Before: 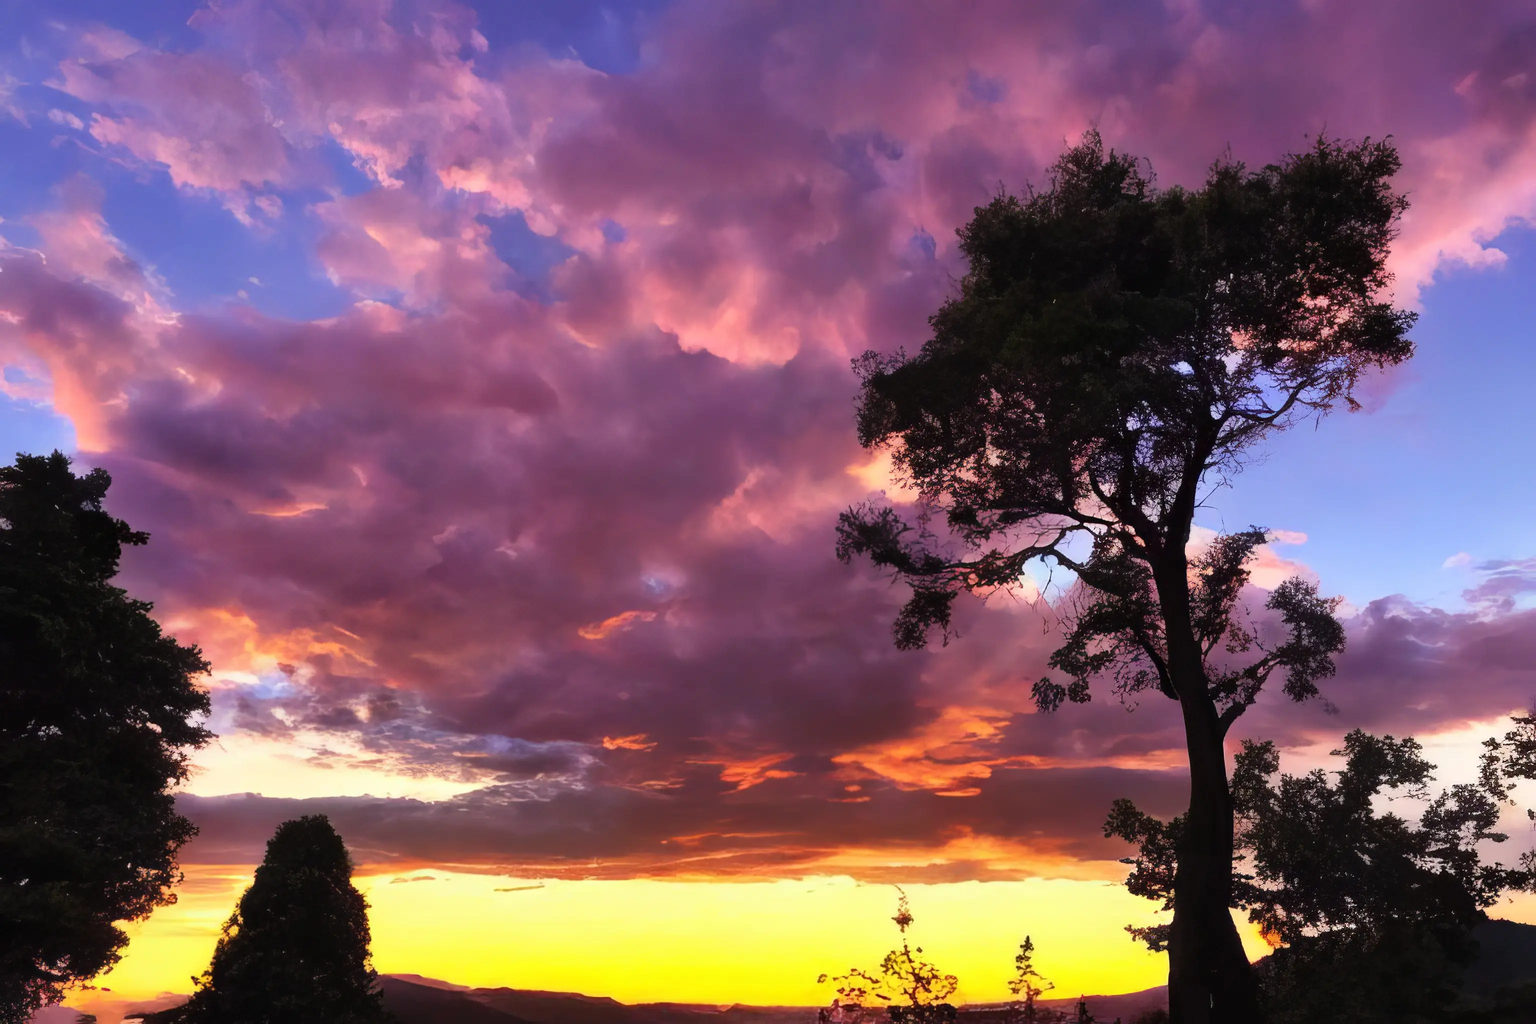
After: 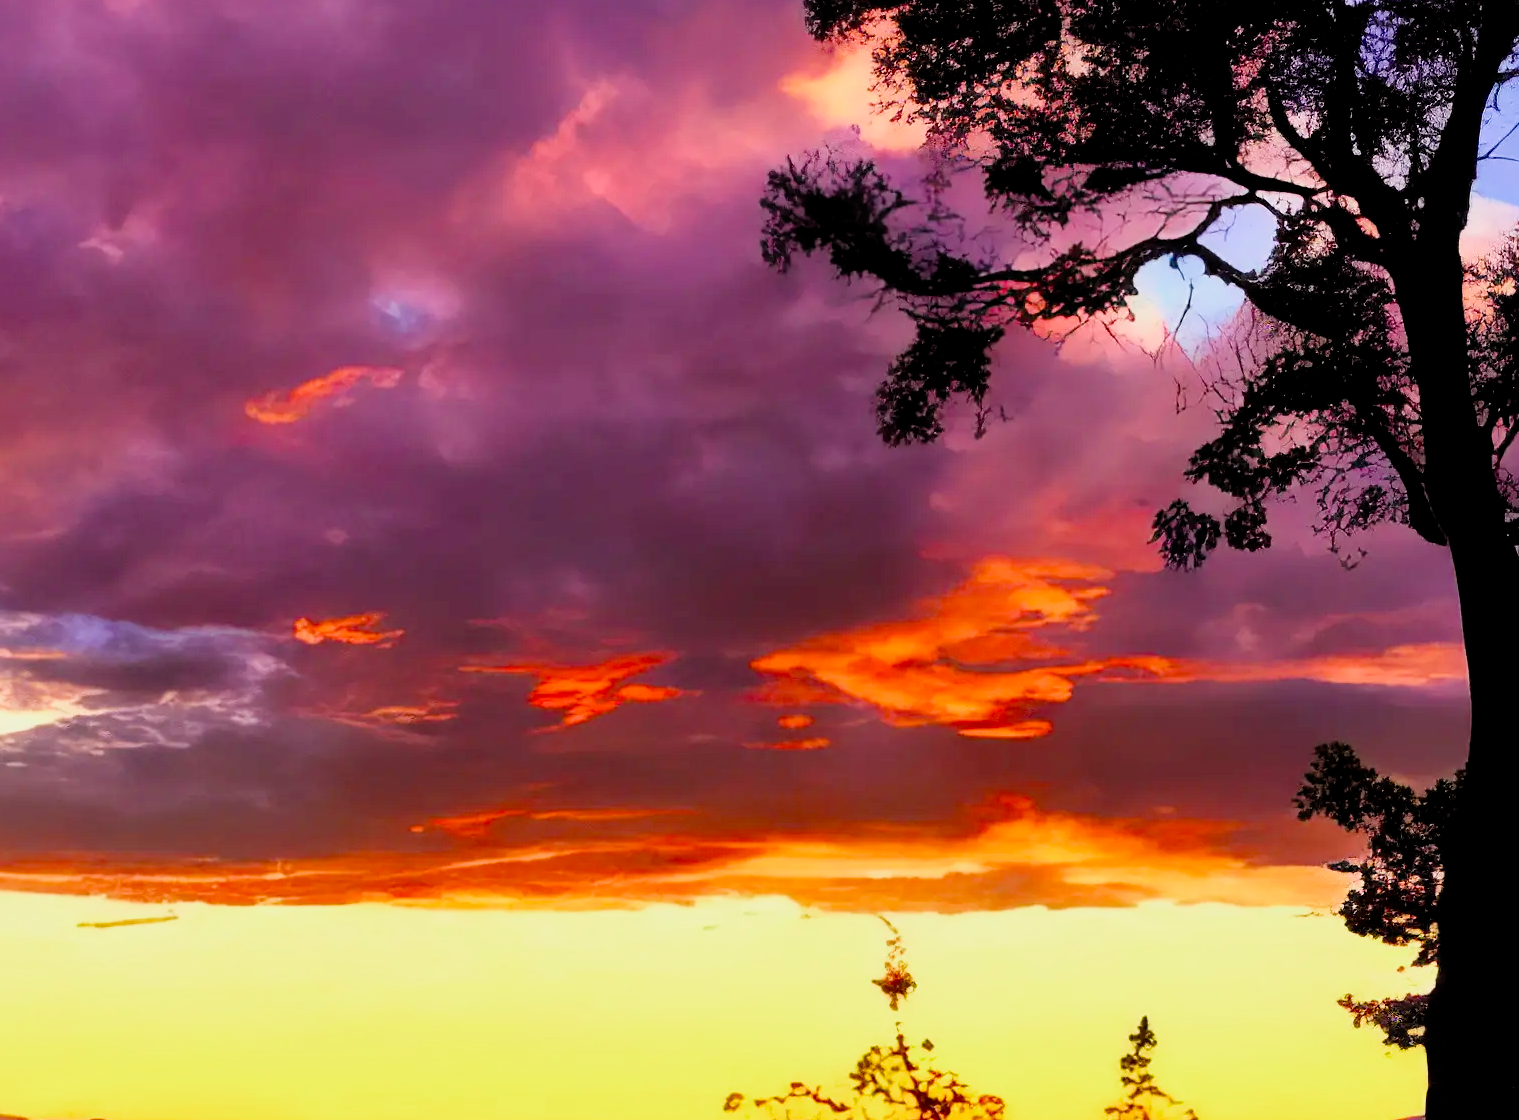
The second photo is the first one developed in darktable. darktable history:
filmic rgb: black relative exposure -7.75 EV, white relative exposure 4.4 EV, threshold 3 EV, target black luminance 0%, hardness 3.76, latitude 50.51%, contrast 1.074, highlights saturation mix 10%, shadows ↔ highlights balance -0.22%, color science v4 (2020), enable highlight reconstruction true
exposure: black level correction 0.003, exposure 0.383 EV, compensate highlight preservation false
crop: left 29.672%, top 41.786%, right 20.851%, bottom 3.487%
